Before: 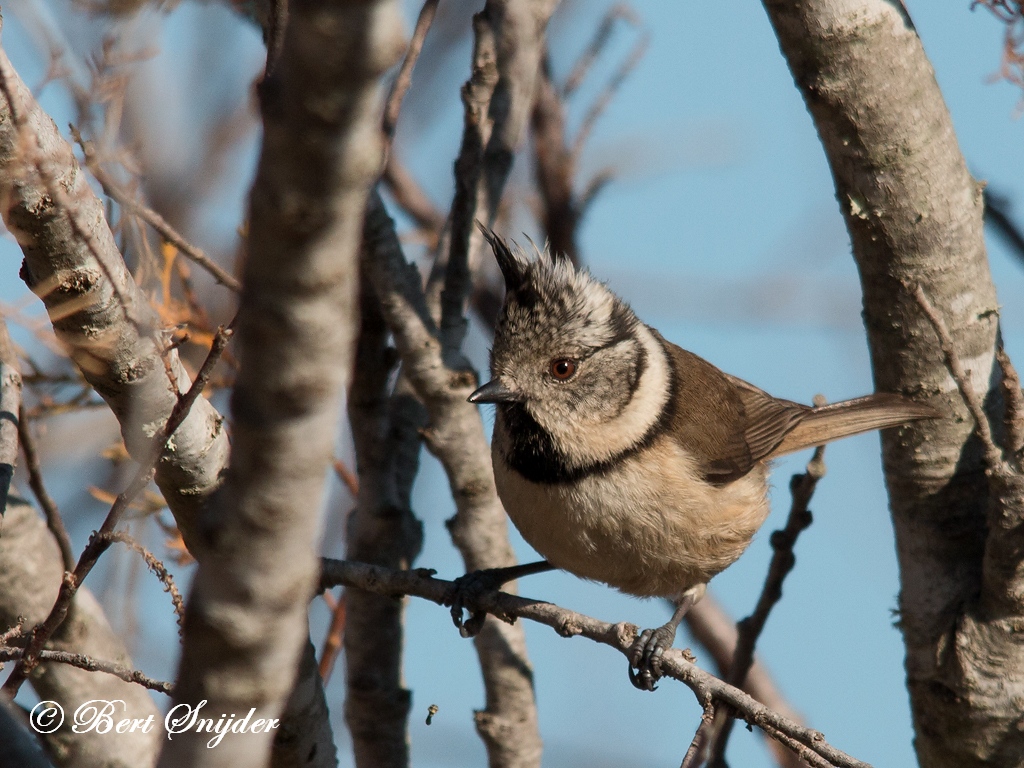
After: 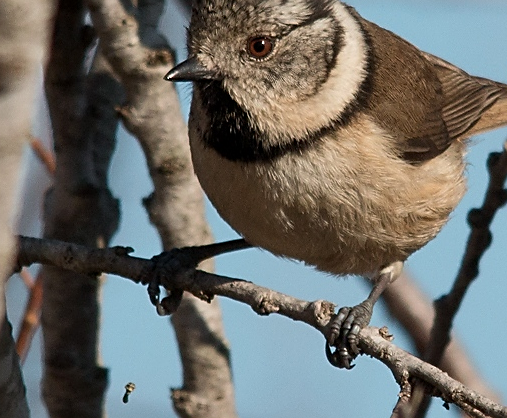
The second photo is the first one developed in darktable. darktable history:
crop: left 29.677%, top 42.054%, right 20.741%, bottom 3.474%
sharpen: on, module defaults
